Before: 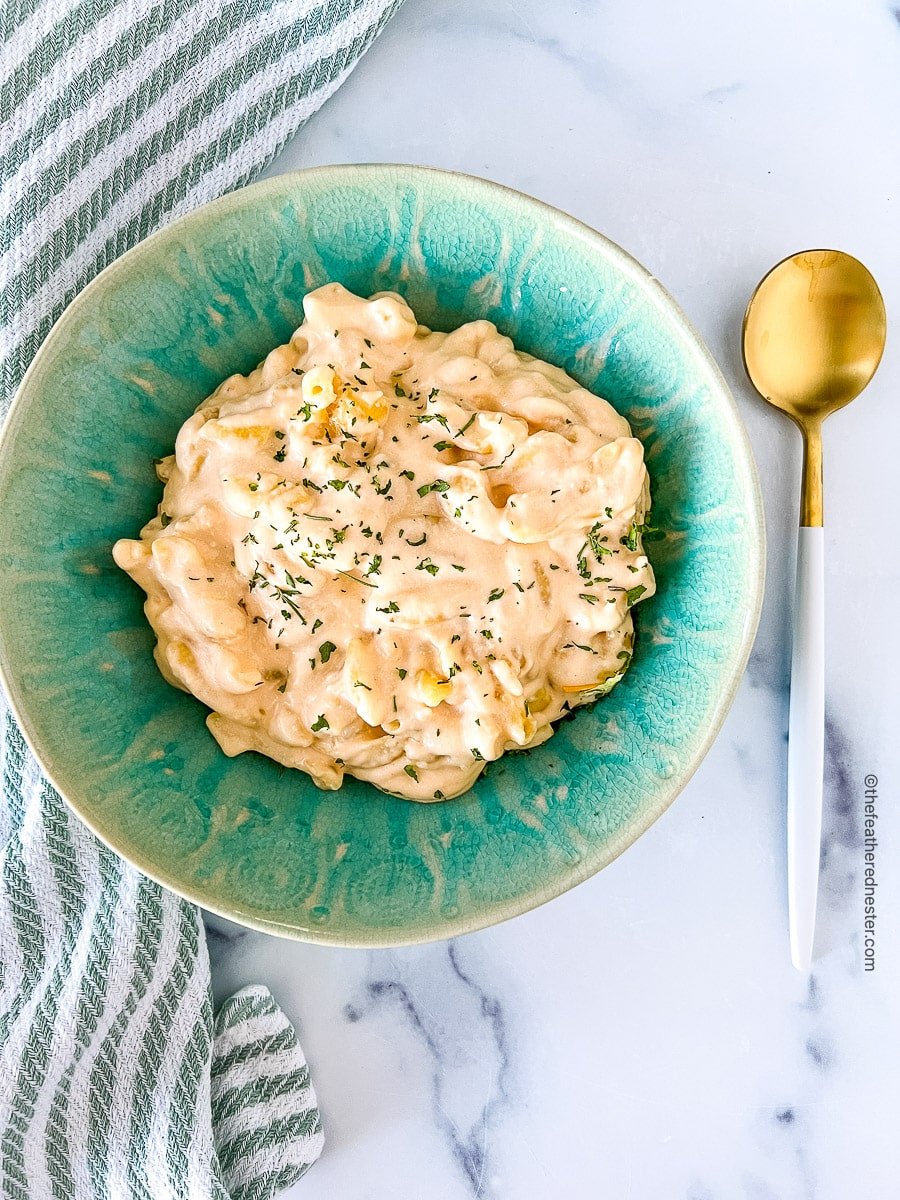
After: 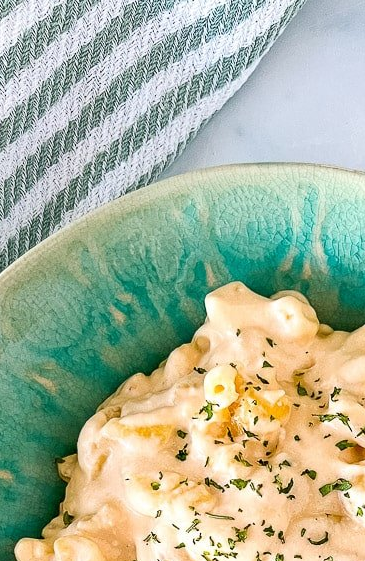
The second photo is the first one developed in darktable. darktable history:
crop and rotate: left 10.928%, top 0.094%, right 48.487%, bottom 53.08%
